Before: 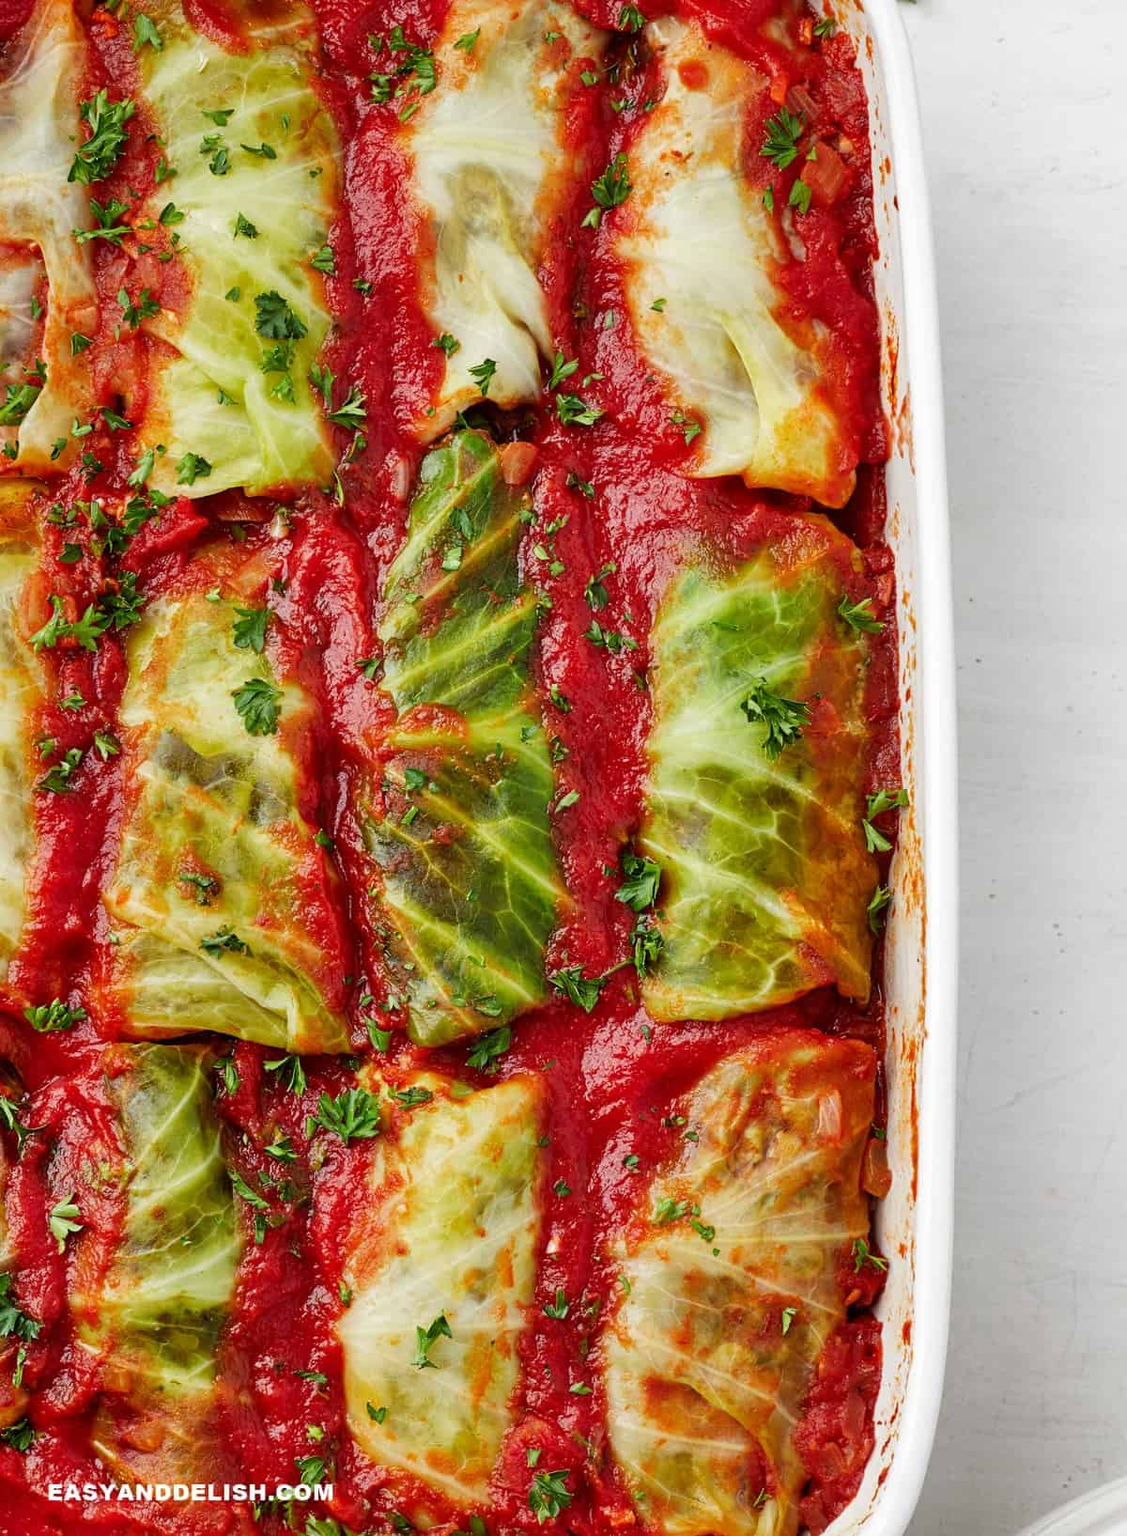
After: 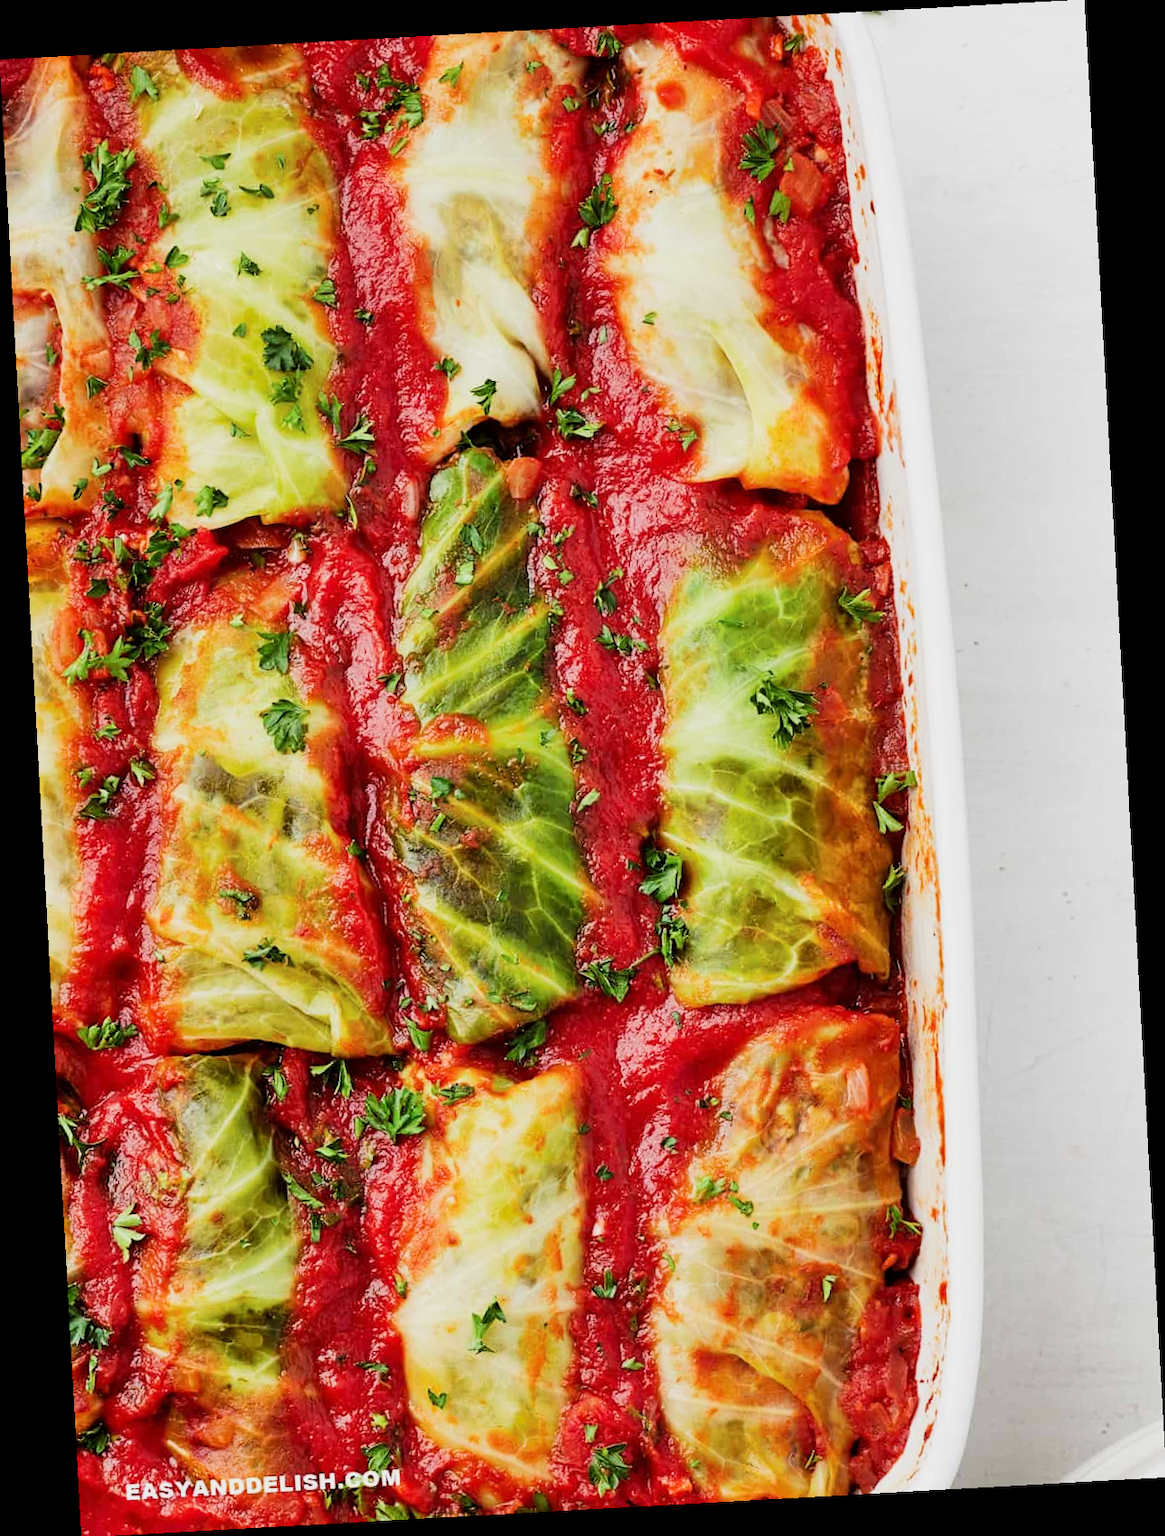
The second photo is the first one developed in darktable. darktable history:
rotate and perspective: rotation -3.18°, automatic cropping off
exposure: exposure 0.4 EV, compensate highlight preservation false
filmic rgb: black relative exposure -7.5 EV, white relative exposure 5 EV, hardness 3.31, contrast 1.3, contrast in shadows safe
